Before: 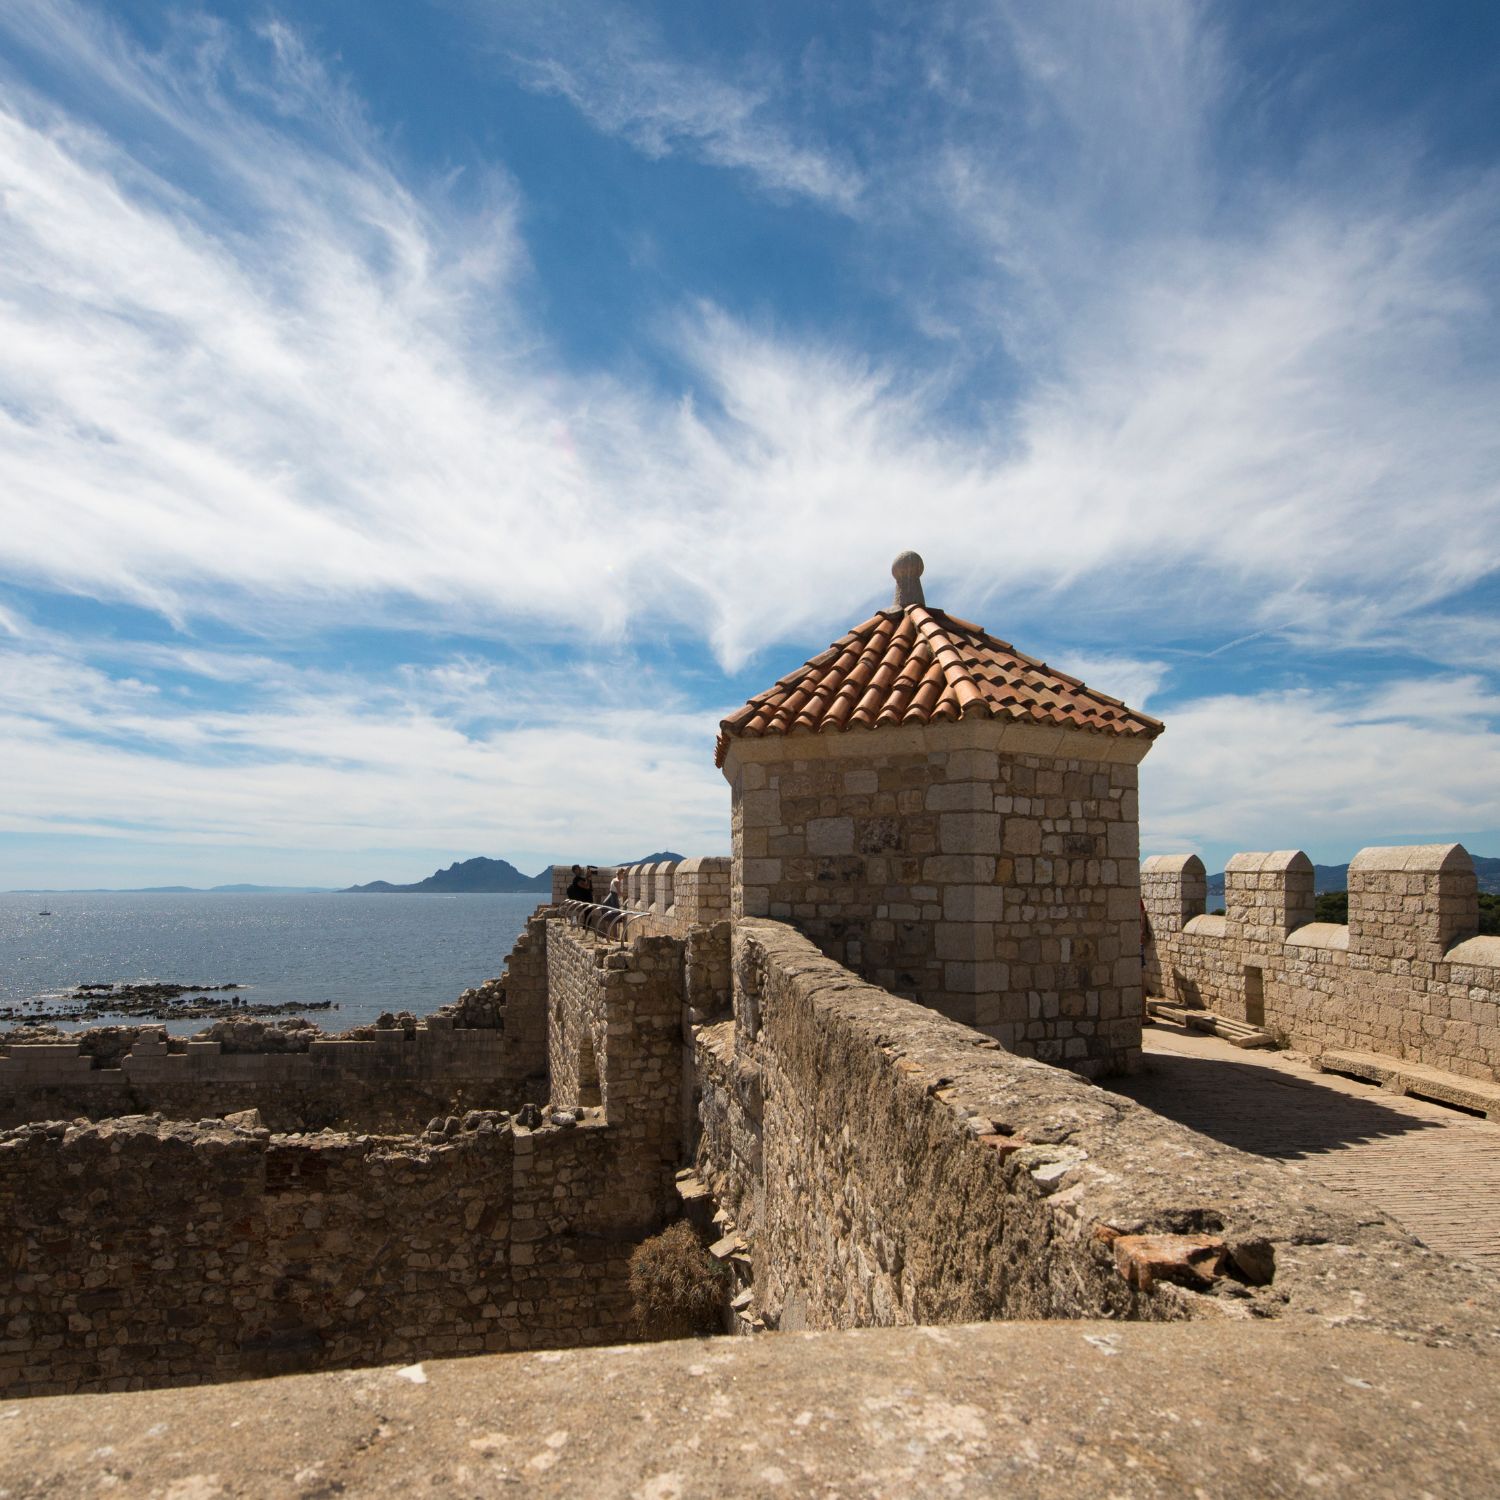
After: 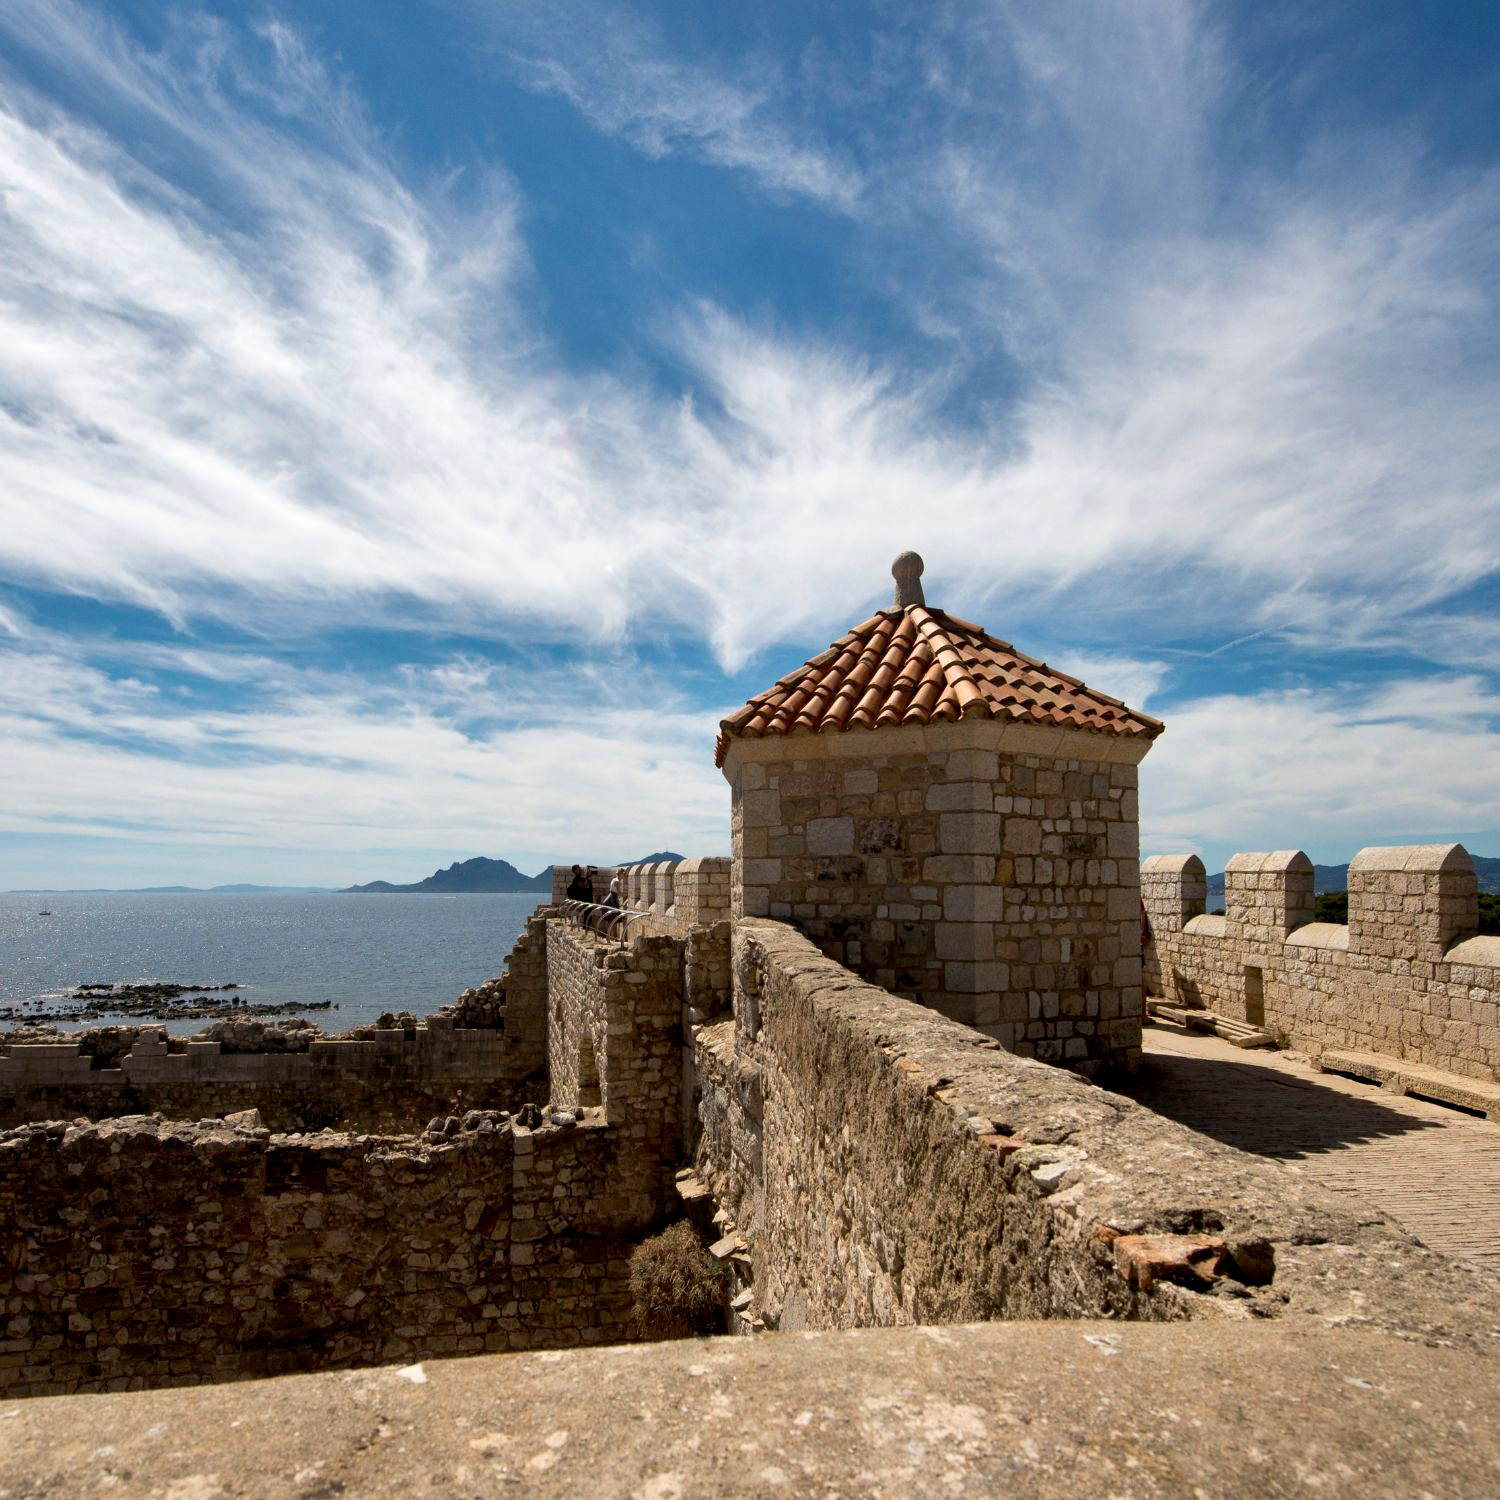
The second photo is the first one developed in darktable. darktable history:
shadows and highlights: shadows 25, highlights -48, soften with gaussian
exposure: black level correction 0.009, exposure 0.119 EV, compensate highlight preservation false
